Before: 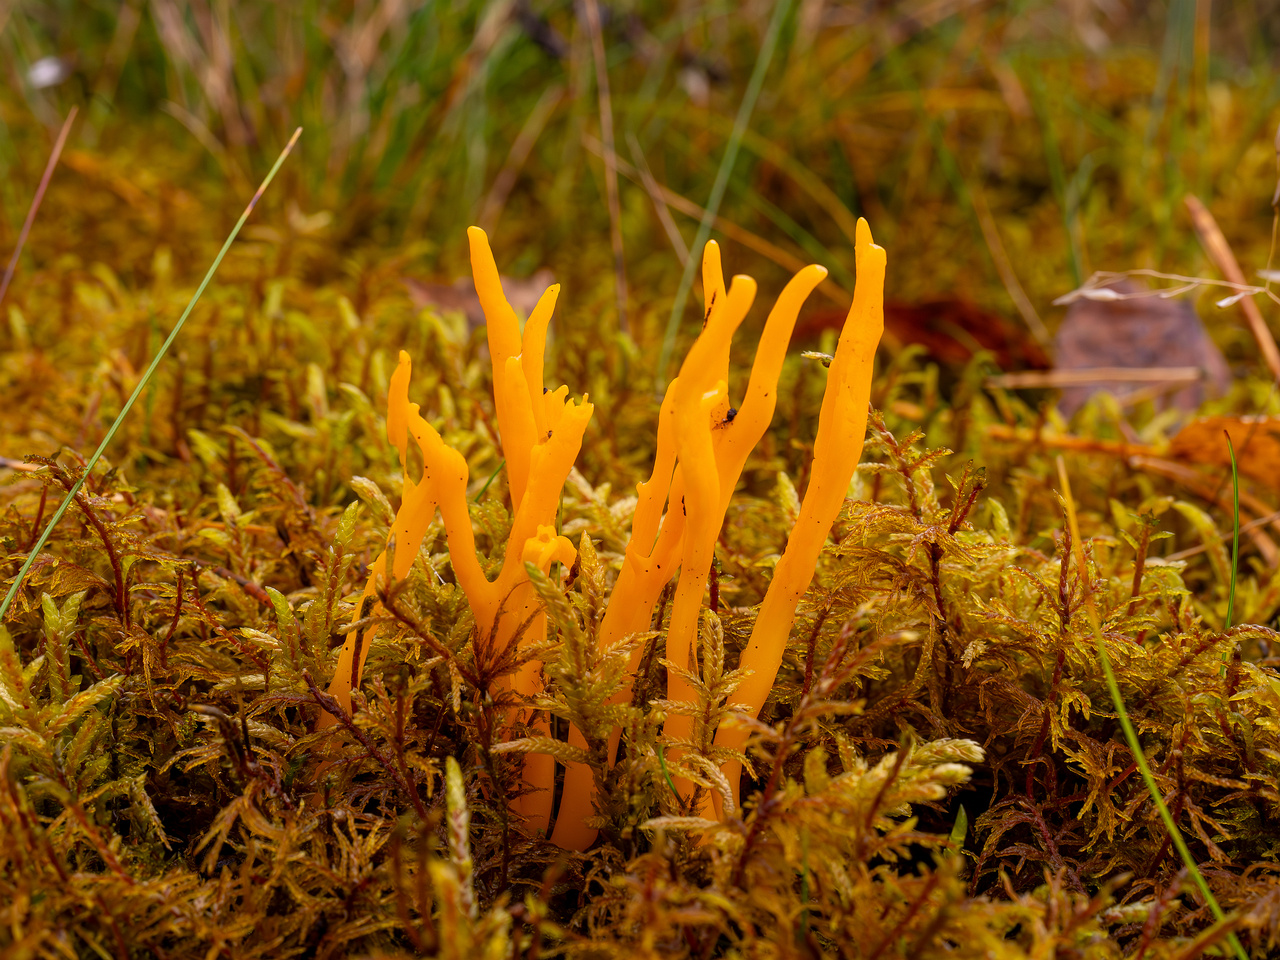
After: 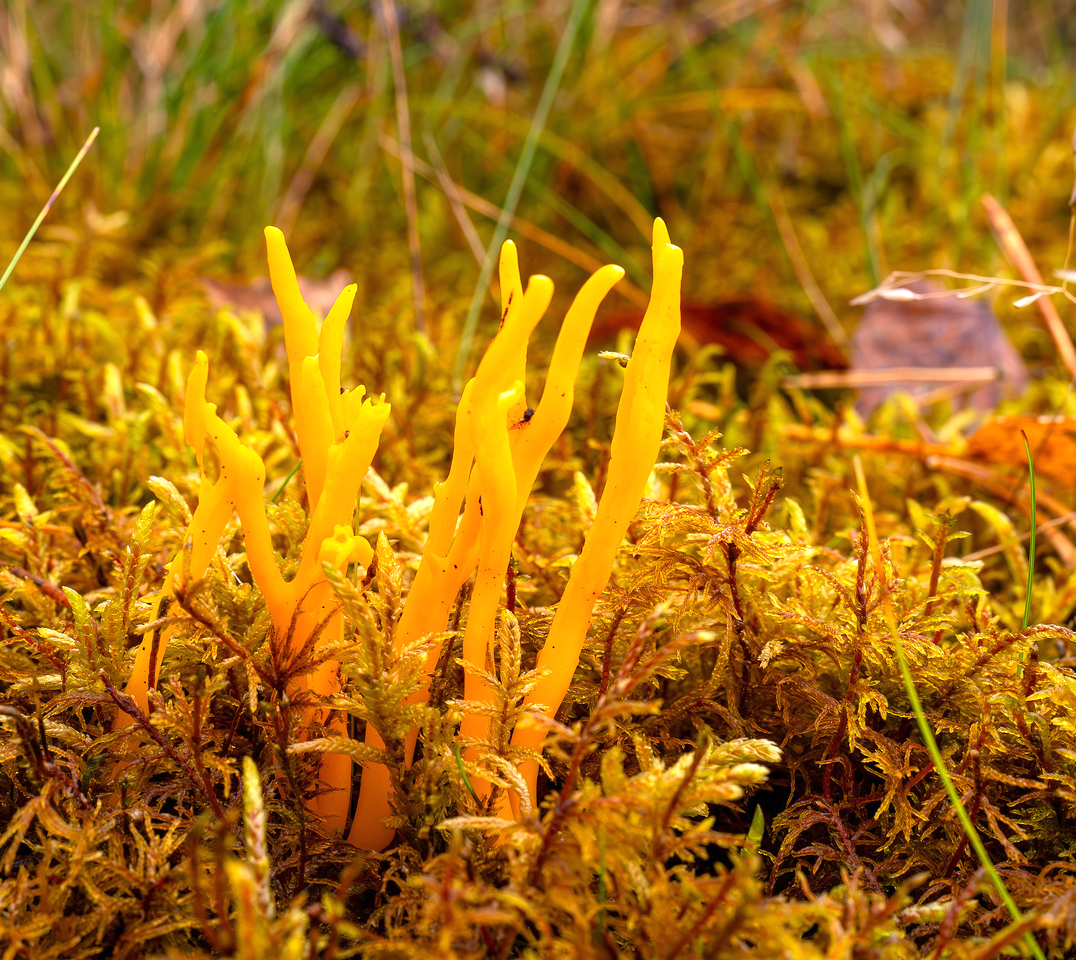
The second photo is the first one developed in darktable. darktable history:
exposure: black level correction 0, exposure 0.874 EV, compensate highlight preservation false
crop: left 15.887%
tone equalizer: on, module defaults
